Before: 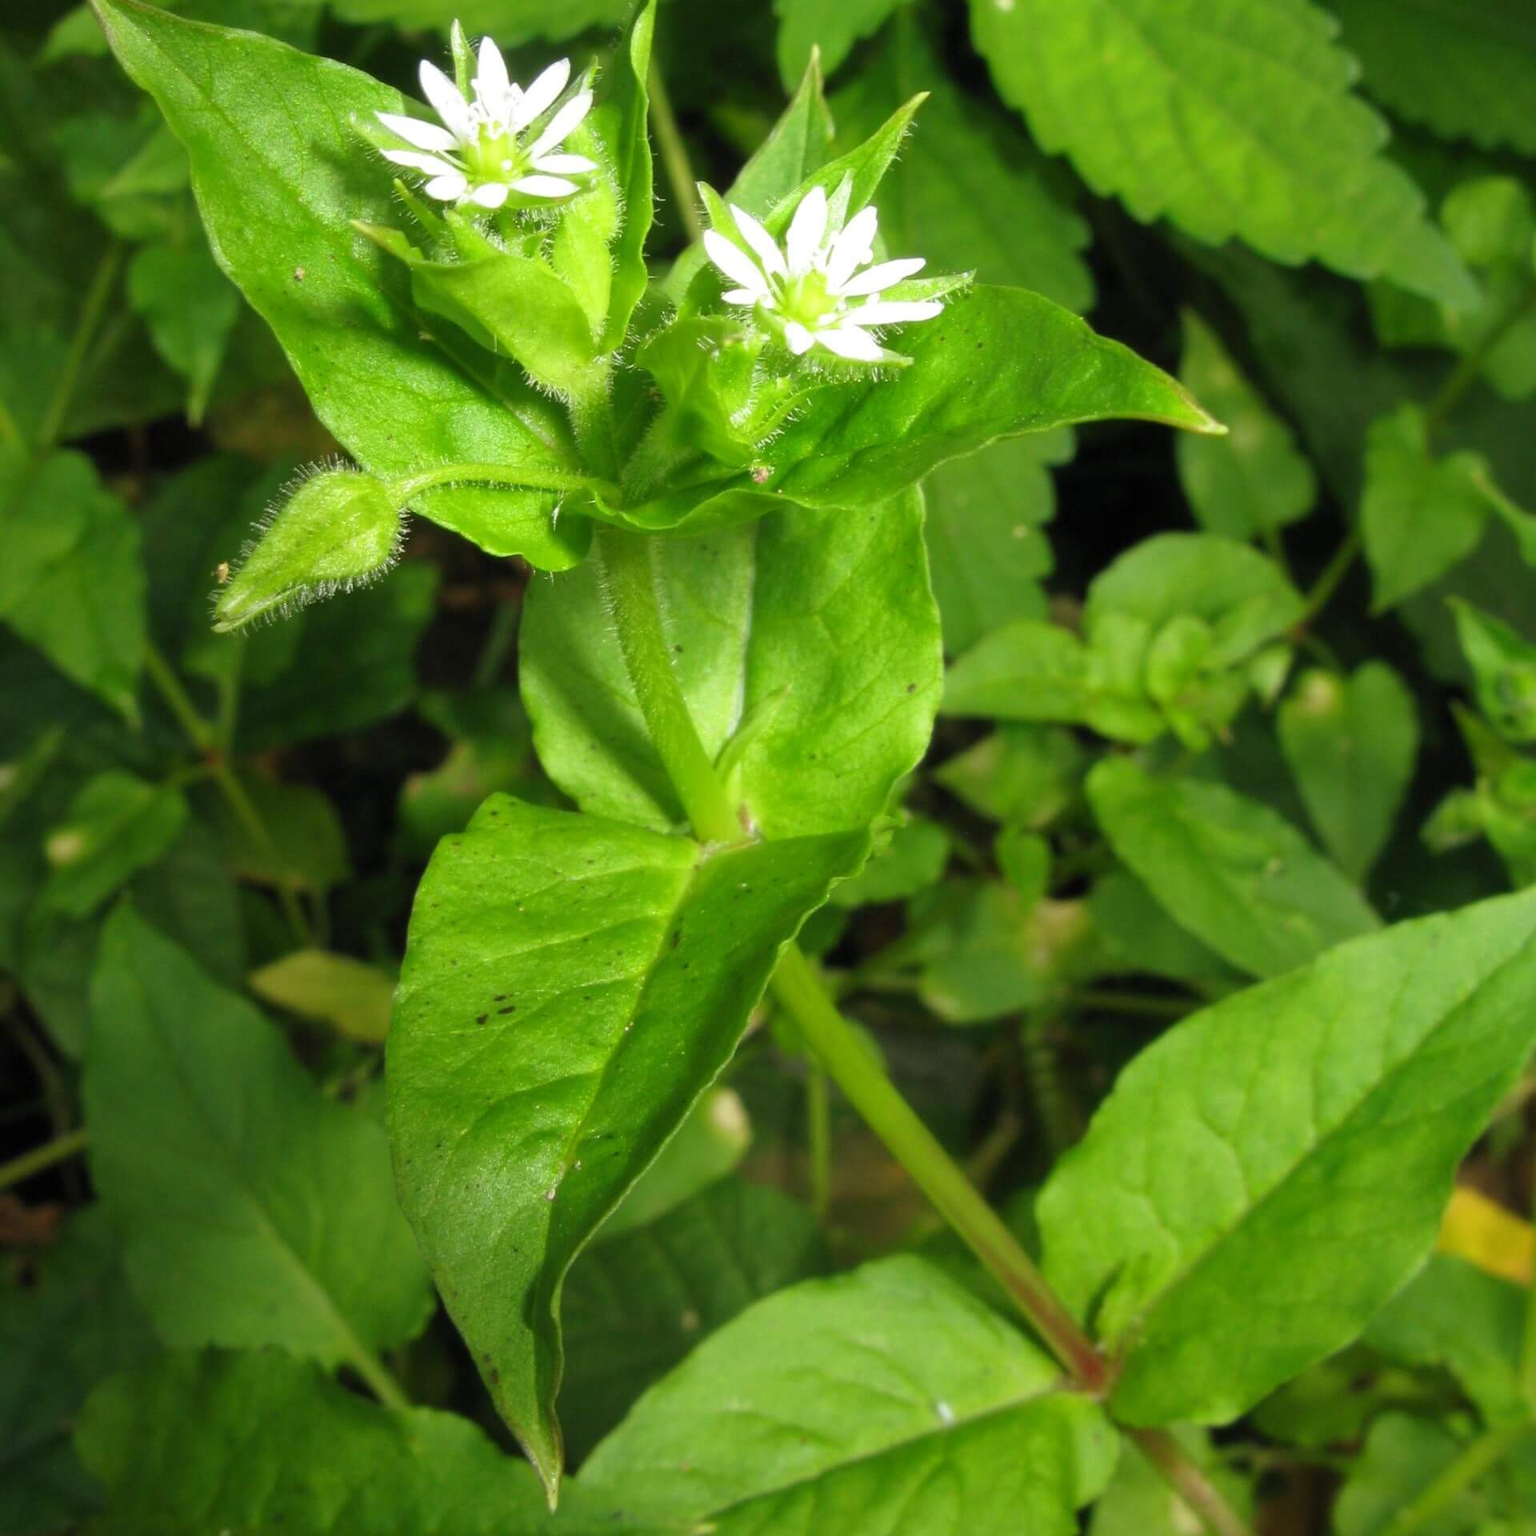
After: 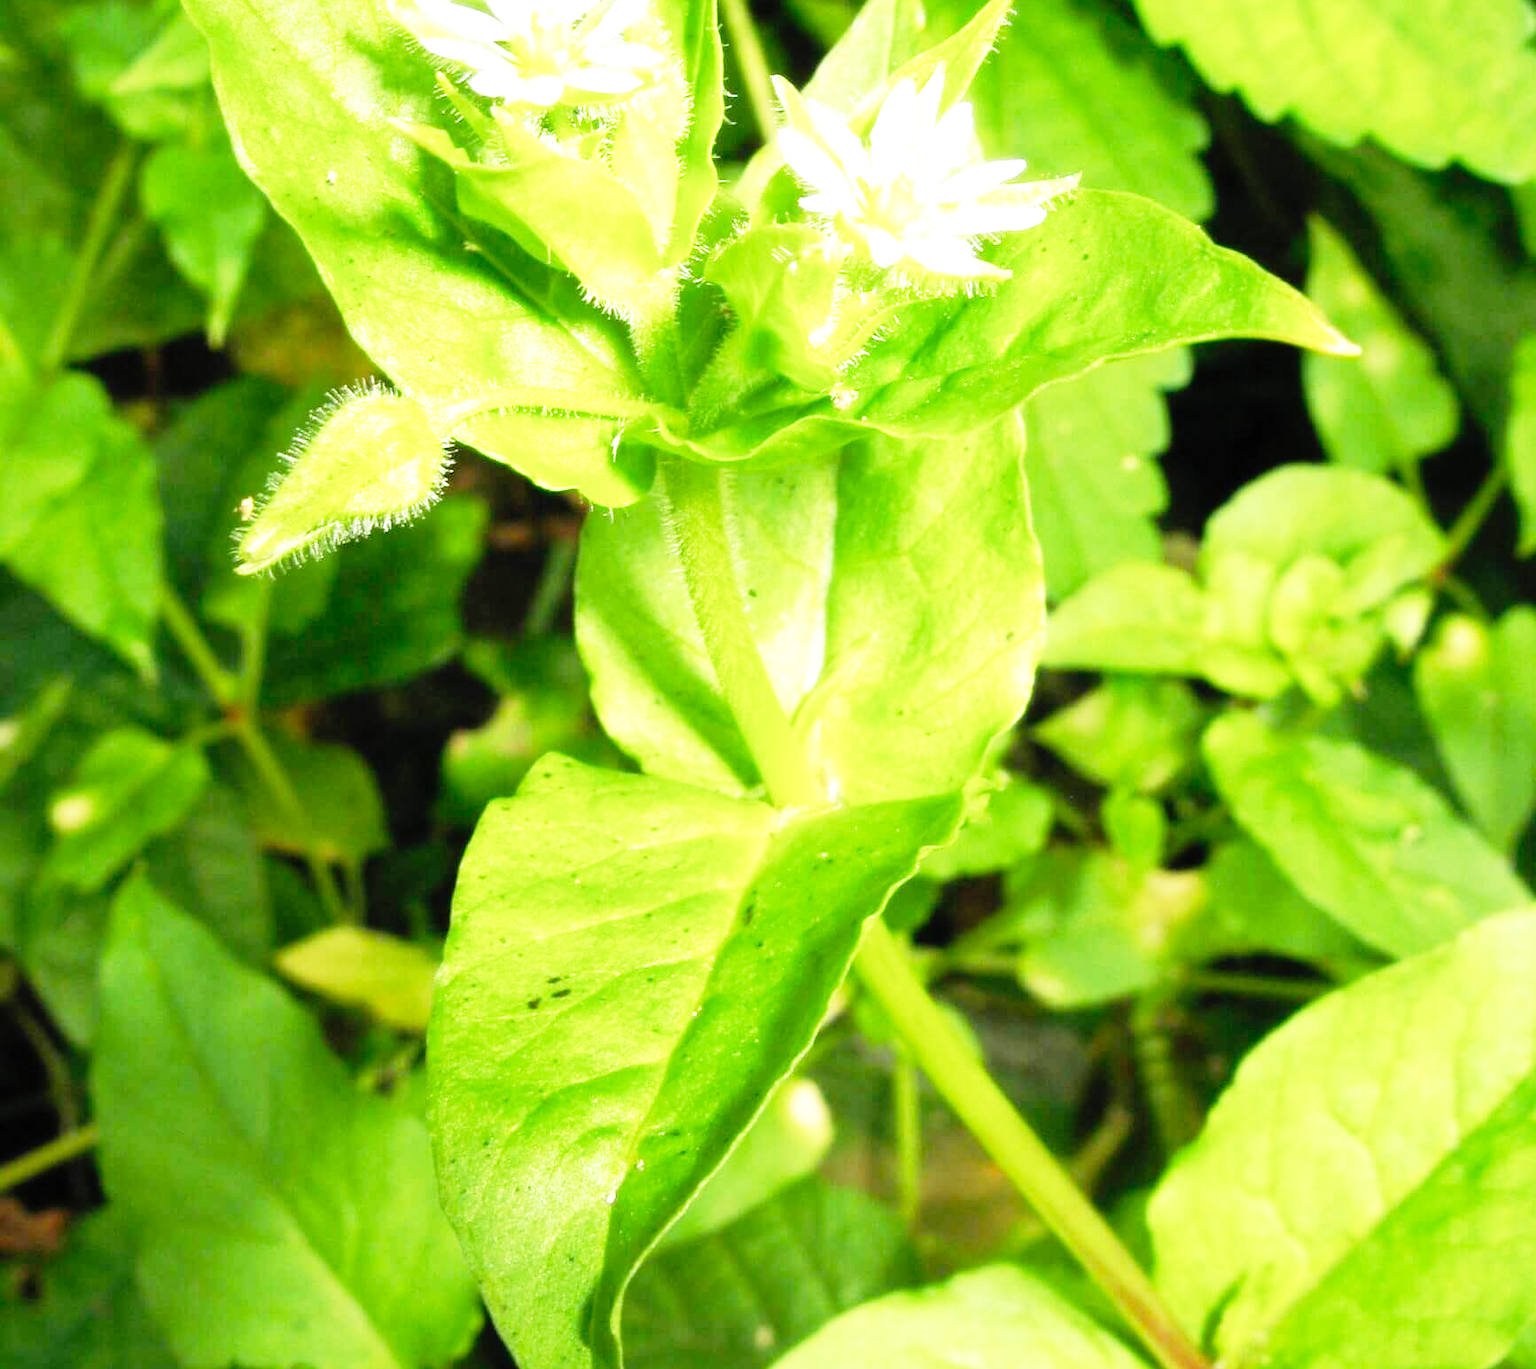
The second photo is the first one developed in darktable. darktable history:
exposure: black level correction 0, exposure 0.696 EV, compensate highlight preservation false
crop: top 7.398%, right 9.705%, bottom 12.083%
base curve: curves: ch0 [(0, 0) (0.012, 0.01) (0.073, 0.168) (0.31, 0.711) (0.645, 0.957) (1, 1)], preserve colors none
